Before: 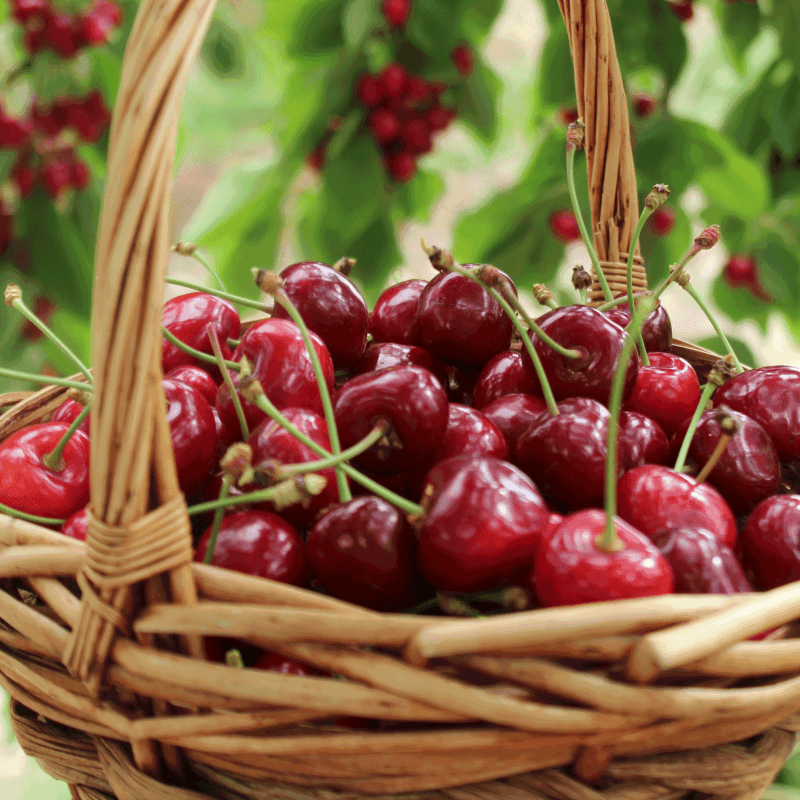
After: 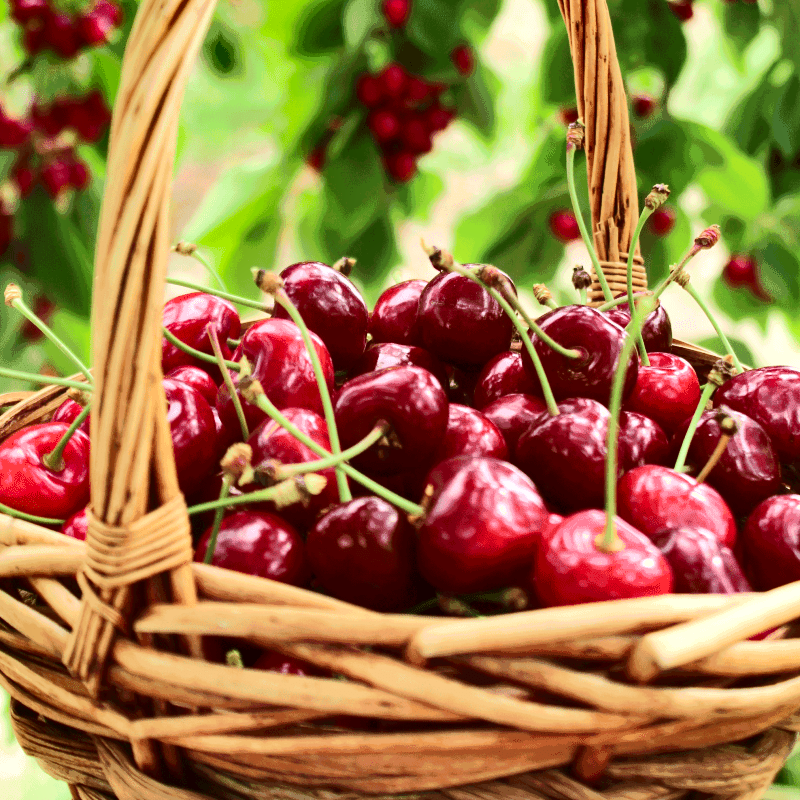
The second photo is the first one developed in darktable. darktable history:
exposure: exposure 0.945 EV, compensate highlight preservation false
contrast brightness saturation: contrast 0.299
shadows and highlights: shadows 81.75, white point adjustment -9.01, highlights -61.17, soften with gaussian
